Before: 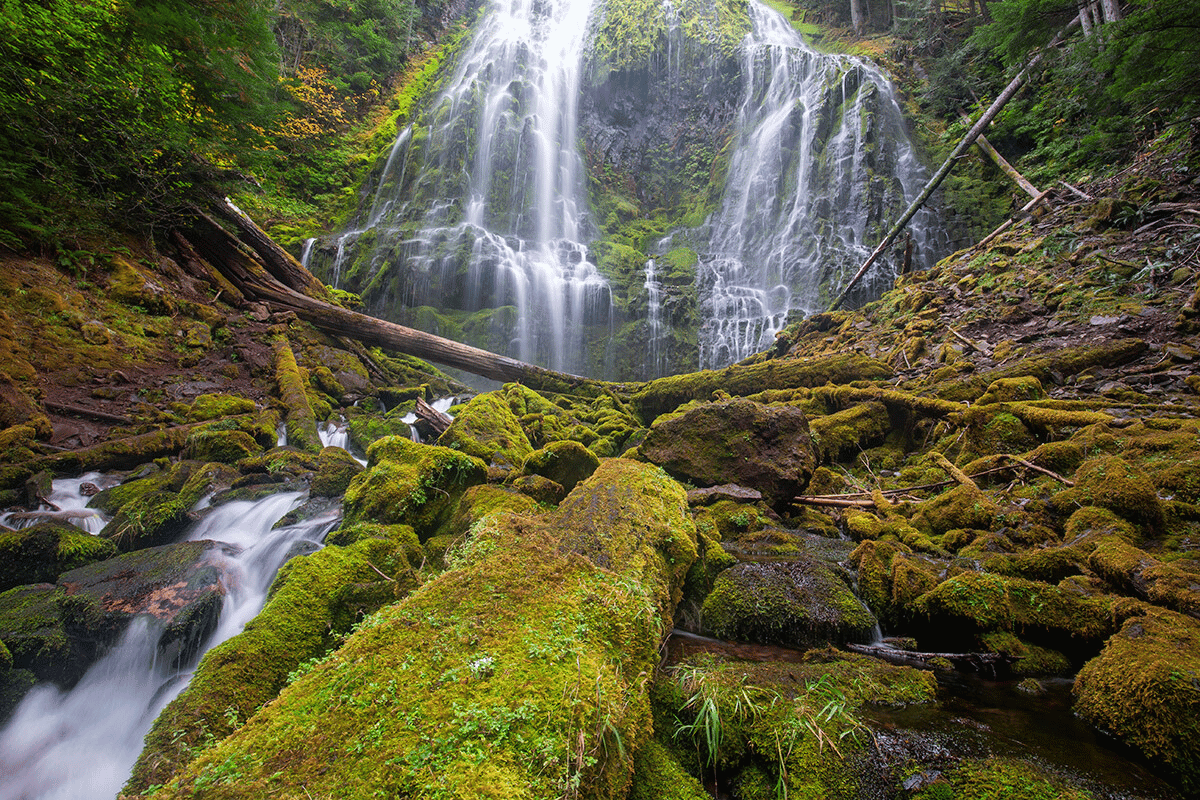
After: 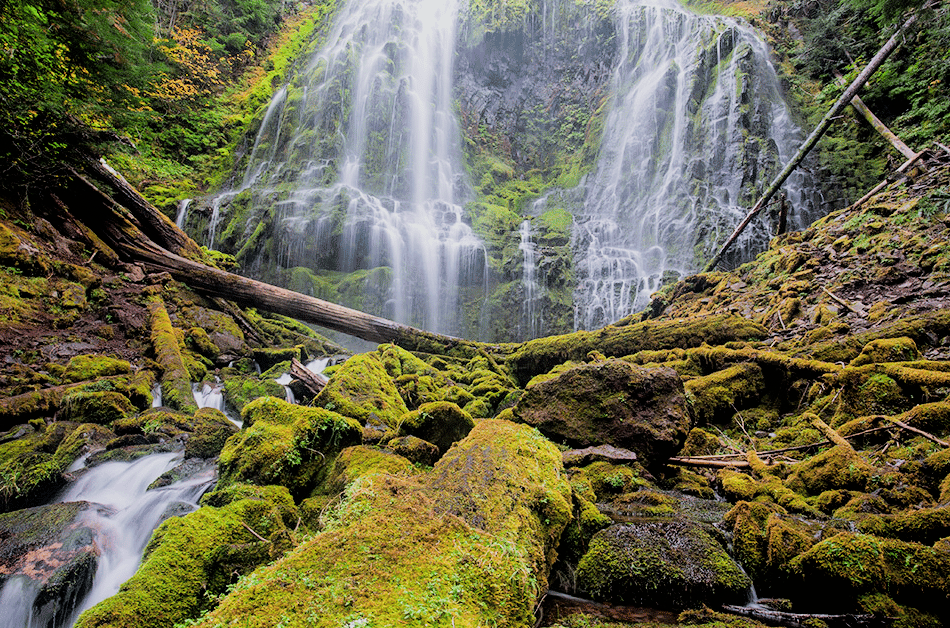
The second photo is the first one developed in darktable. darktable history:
crop and rotate: left 10.476%, top 4.996%, right 10.324%, bottom 16.475%
exposure: exposure 0.568 EV, compensate exposure bias true, compensate highlight preservation false
filmic rgb: black relative exposure -4.19 EV, white relative exposure 5.16 EV, hardness 2.03, contrast 1.178
